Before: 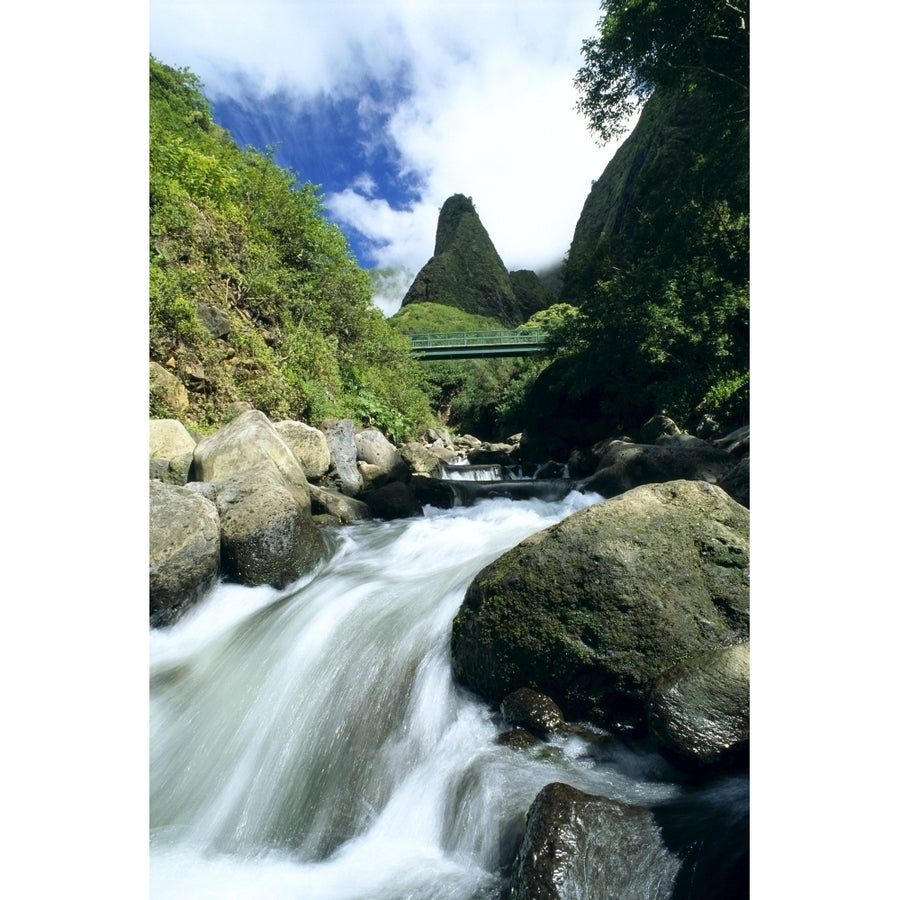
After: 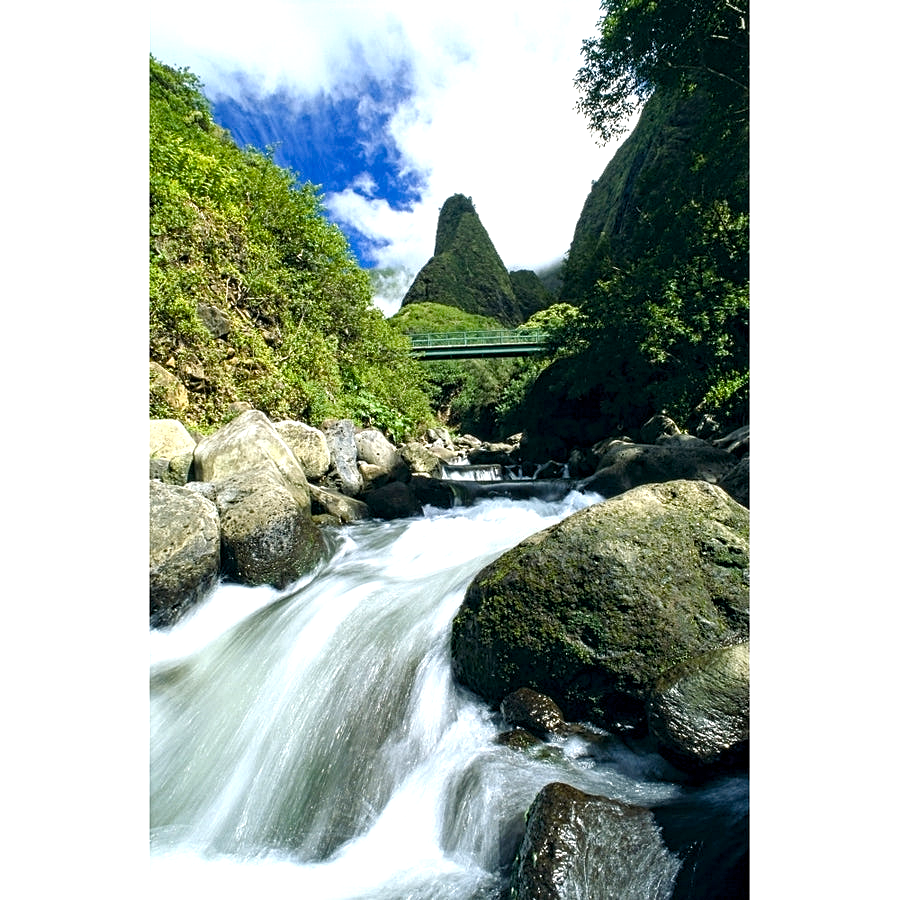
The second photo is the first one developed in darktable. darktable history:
color balance rgb: perceptual saturation grading › global saturation 25.745%, perceptual saturation grading › highlights -28.774%, perceptual saturation grading › shadows 33.904%, perceptual brilliance grading › global brilliance 10.926%
contrast equalizer: y [[0.5, 0.5, 0.5, 0.539, 0.64, 0.611], [0.5 ×6], [0.5 ×6], [0 ×6], [0 ×6]]
